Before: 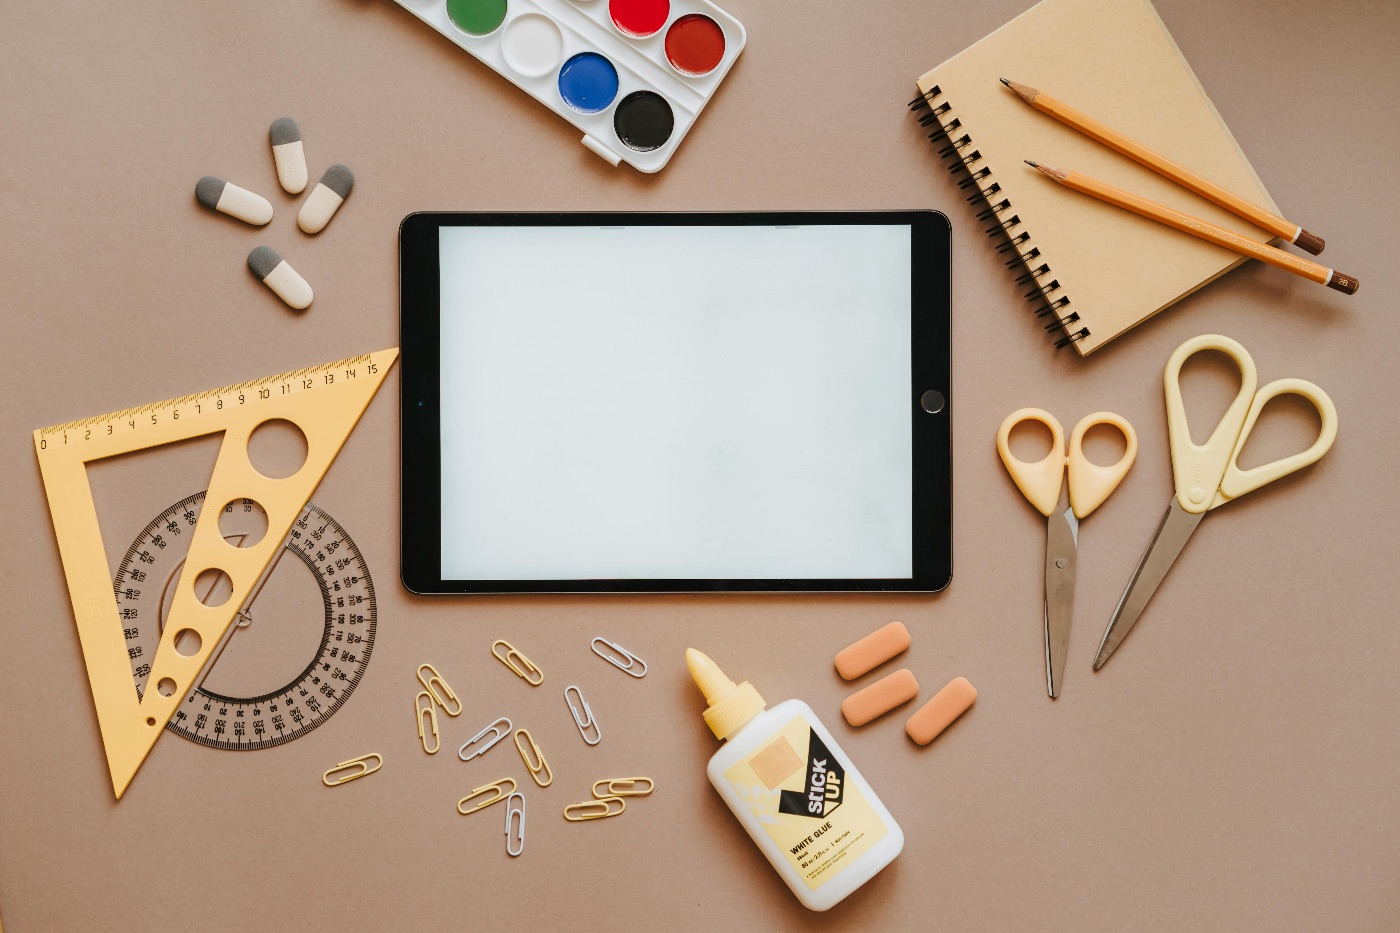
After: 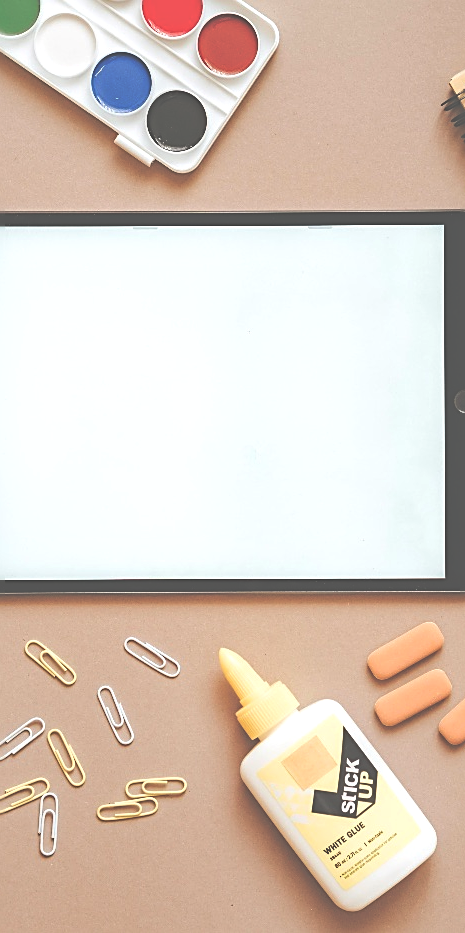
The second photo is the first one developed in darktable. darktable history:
crop: left 33.36%, right 33.36%
exposure: black level correction -0.071, exposure 0.5 EV, compensate highlight preservation false
haze removal: compatibility mode true, adaptive false
sharpen: on, module defaults
tone equalizer: -7 EV 0.18 EV, -6 EV 0.12 EV, -5 EV 0.08 EV, -4 EV 0.04 EV, -2 EV -0.02 EV, -1 EV -0.04 EV, +0 EV -0.06 EV, luminance estimator HSV value / RGB max
